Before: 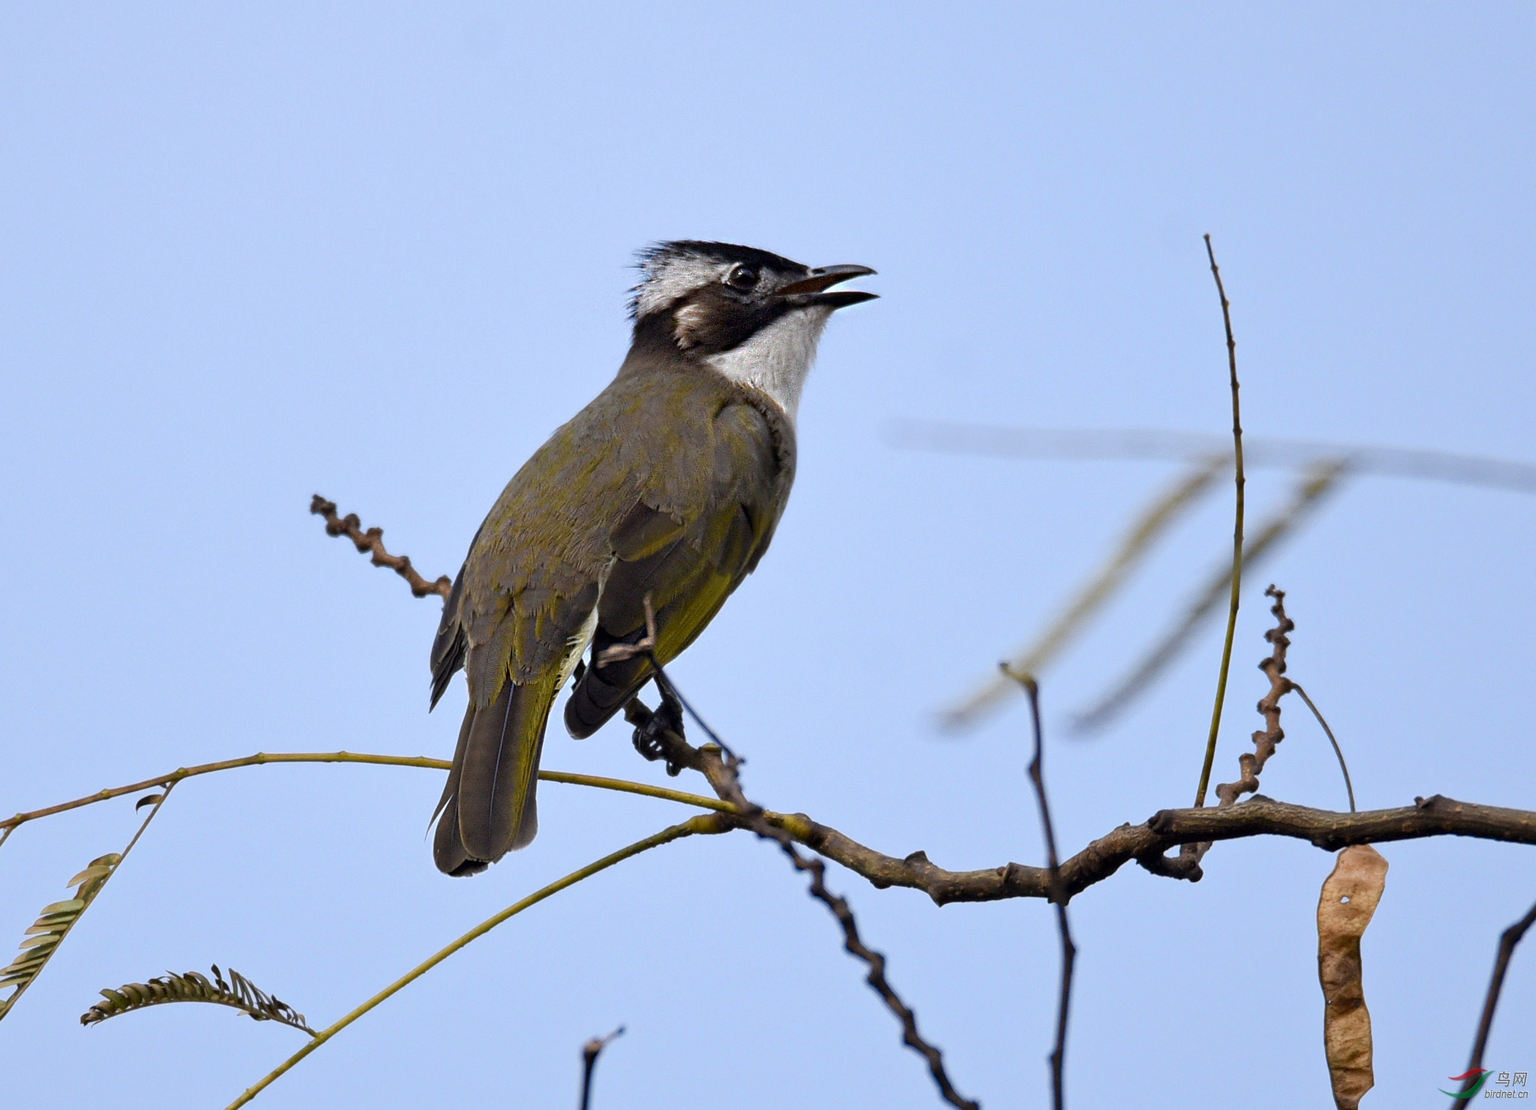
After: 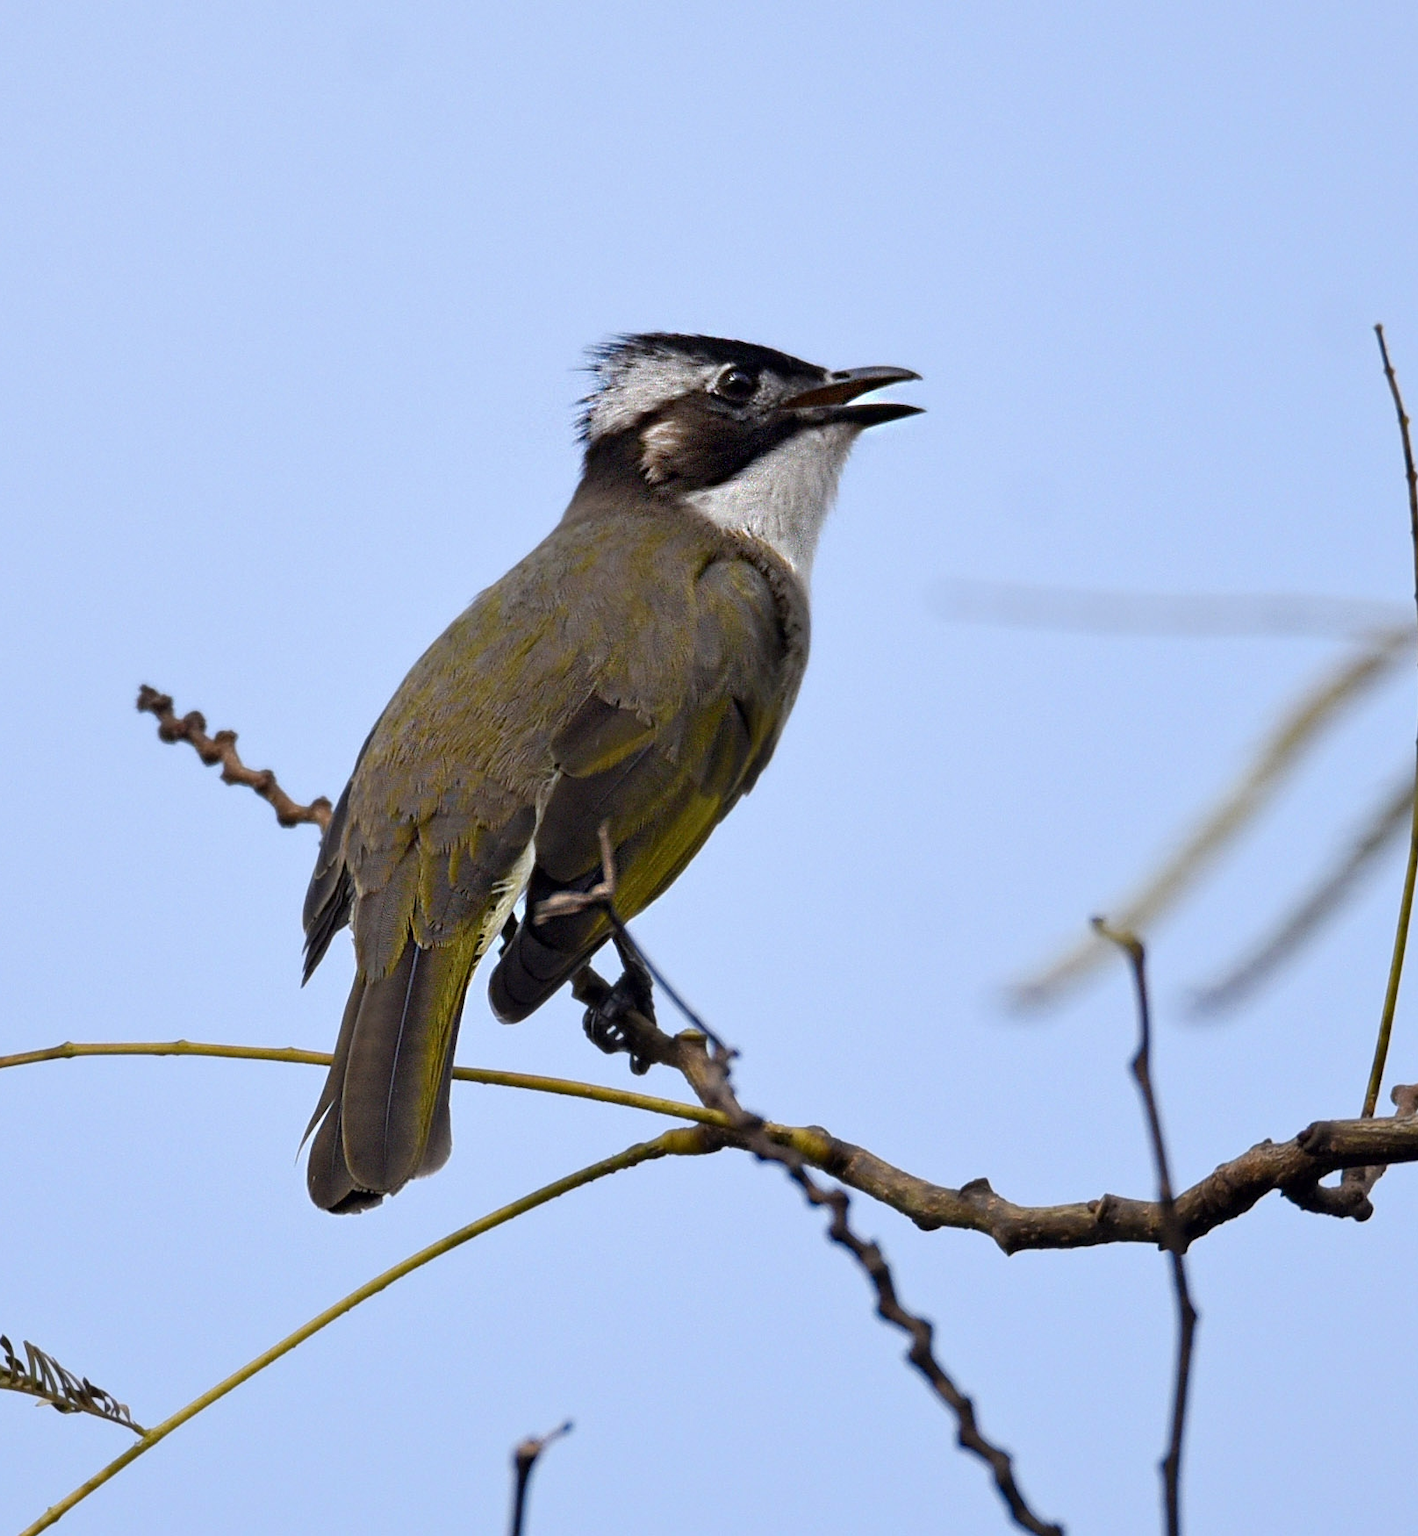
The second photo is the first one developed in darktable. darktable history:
crop and rotate: left 13.799%, right 19.518%
